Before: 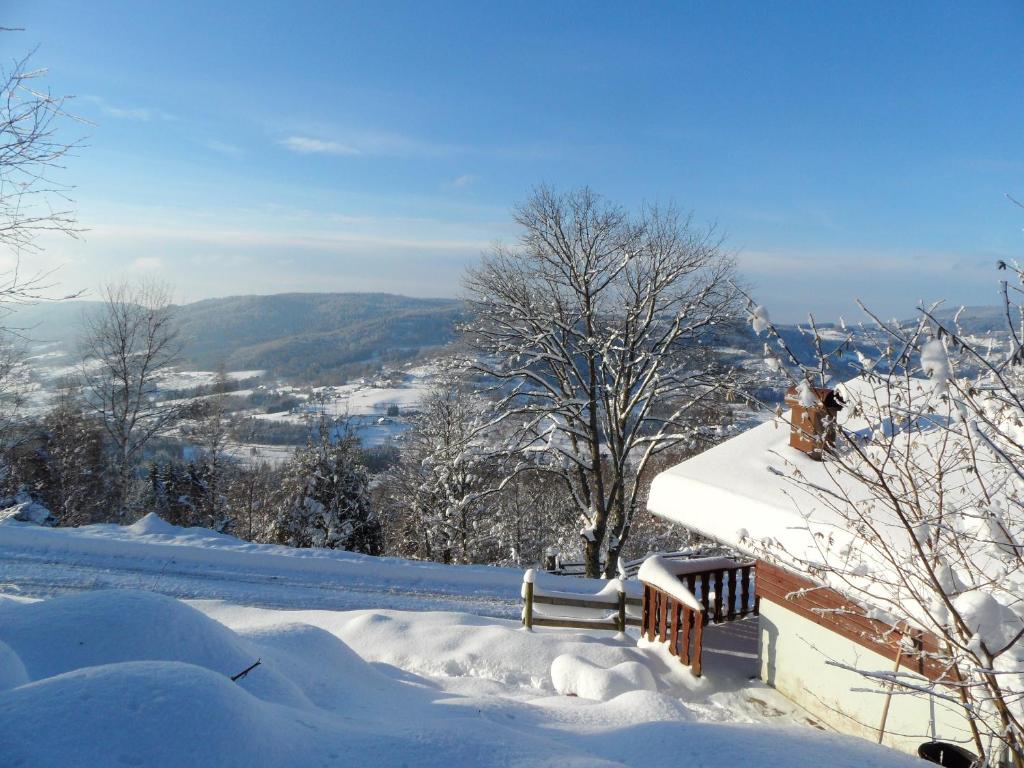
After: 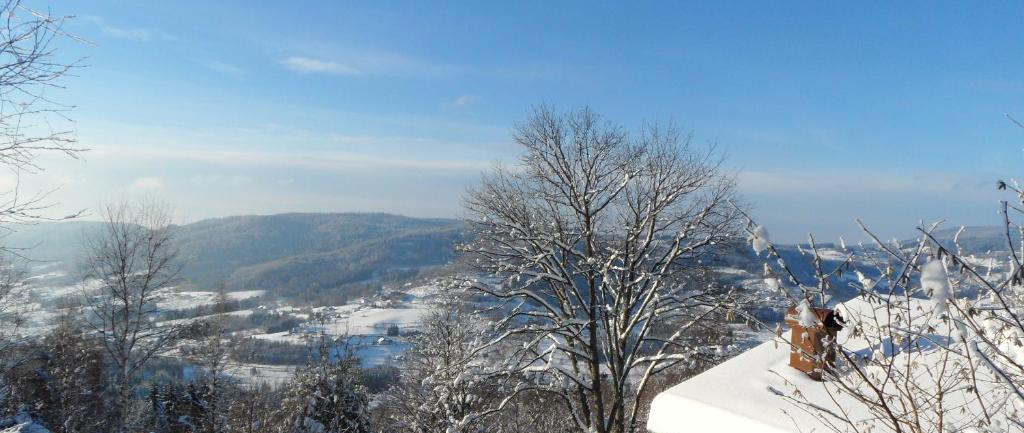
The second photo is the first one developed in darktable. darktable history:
levels: levels [0, 0.498, 0.996]
crop and rotate: top 10.454%, bottom 33.122%
